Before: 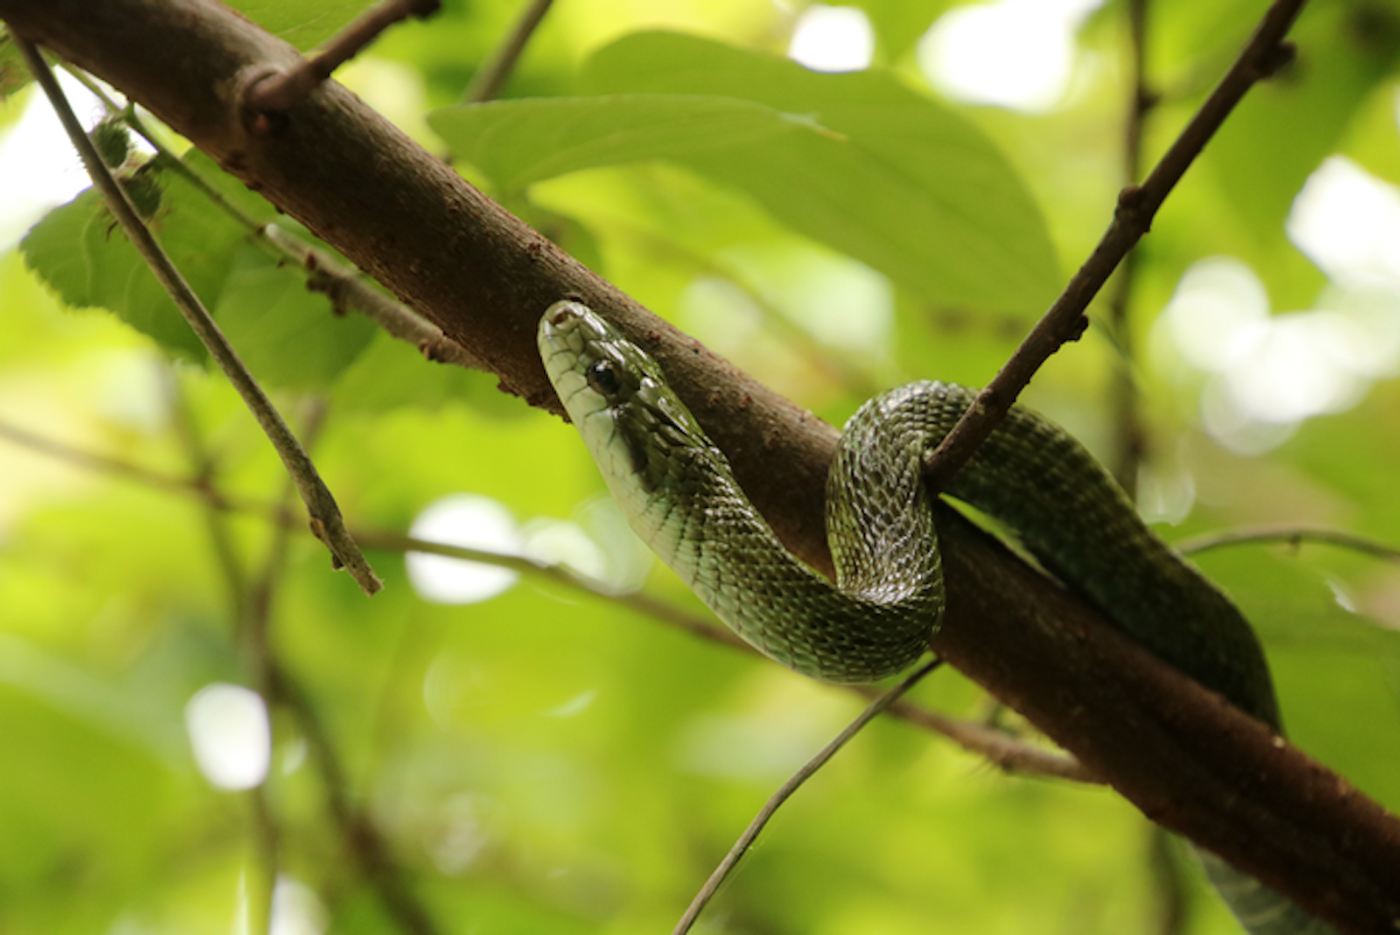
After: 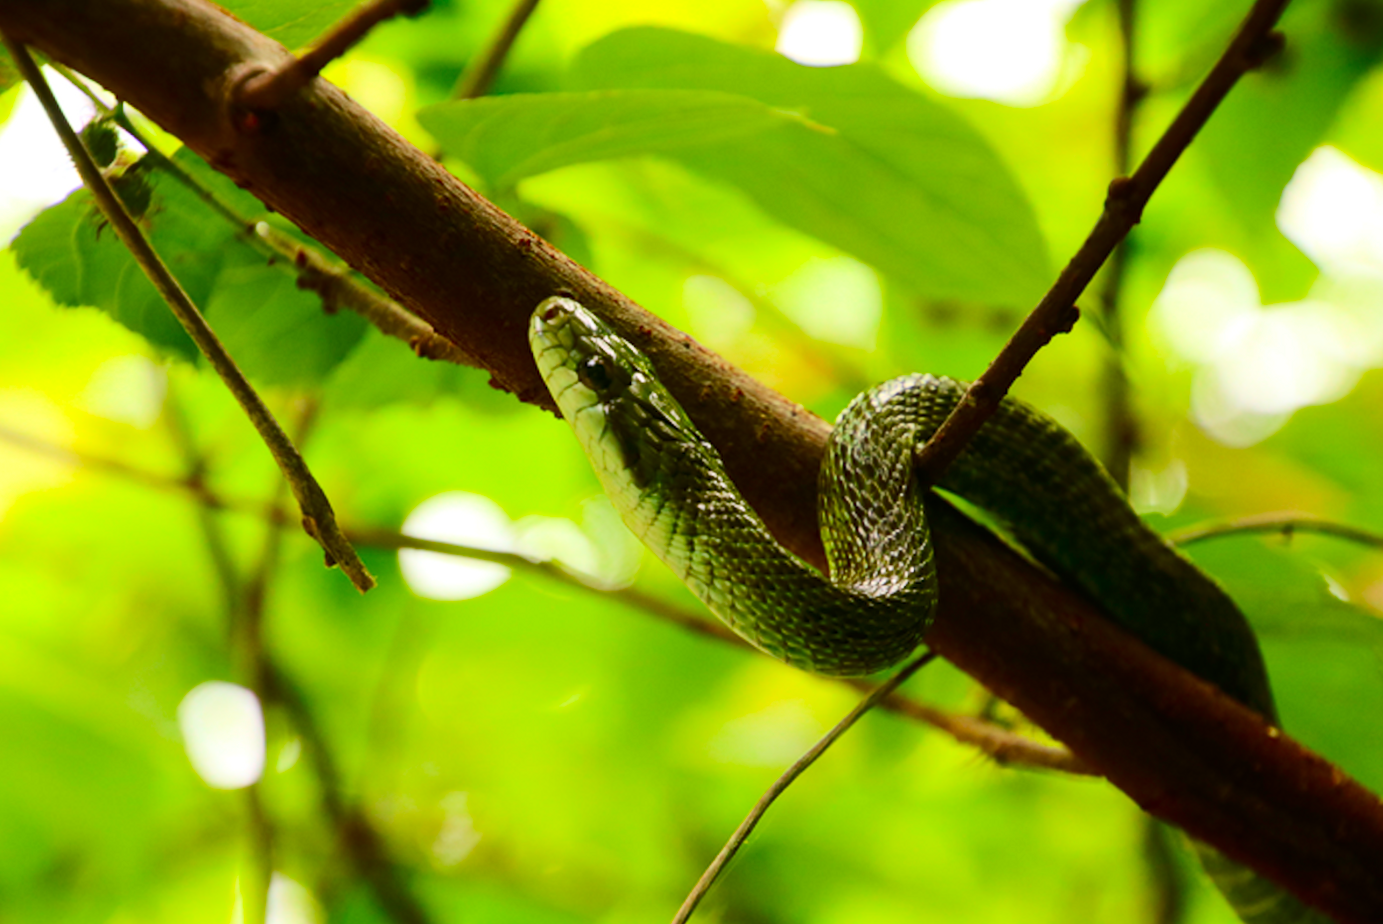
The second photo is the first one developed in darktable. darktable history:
rotate and perspective: rotation -0.45°, automatic cropping original format, crop left 0.008, crop right 0.992, crop top 0.012, crop bottom 0.988
contrast brightness saturation: contrast 0.26, brightness 0.02, saturation 0.87
